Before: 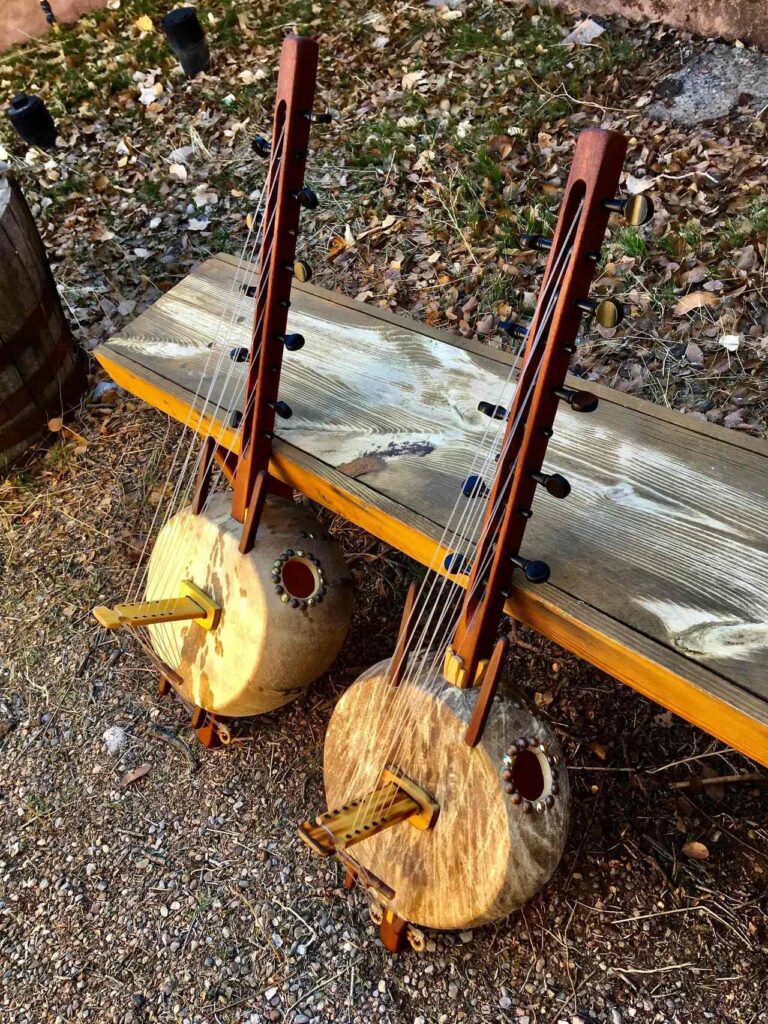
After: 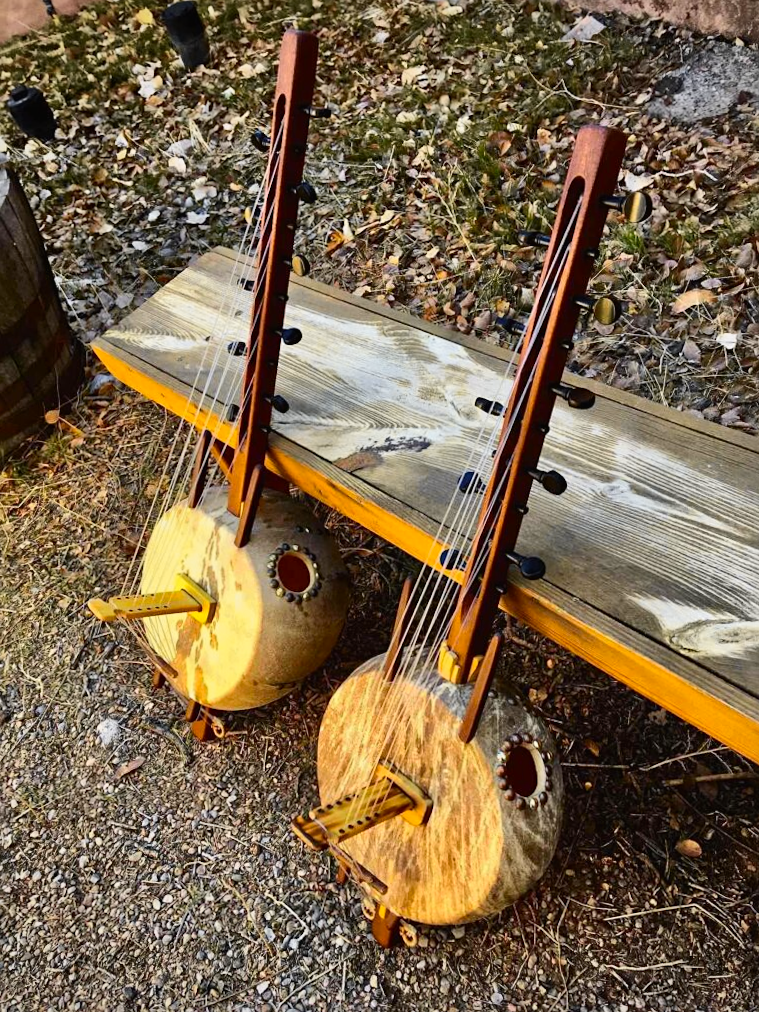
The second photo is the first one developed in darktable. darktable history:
color contrast: green-magenta contrast 0.8, blue-yellow contrast 1.1, unbound 0
sharpen: amount 0.2
crop and rotate: angle -0.5°
tone curve: curves: ch0 [(0, 0.013) (0.036, 0.045) (0.274, 0.286) (0.566, 0.623) (0.794, 0.827) (1, 0.953)]; ch1 [(0, 0) (0.389, 0.403) (0.462, 0.48) (0.499, 0.5) (0.524, 0.527) (0.57, 0.599) (0.626, 0.65) (0.761, 0.781) (1, 1)]; ch2 [(0, 0) (0.464, 0.478) (0.5, 0.501) (0.533, 0.542) (0.599, 0.613) (0.704, 0.731) (1, 1)], color space Lab, independent channels, preserve colors none
white balance: emerald 1
vignetting: fall-off radius 93.87%
